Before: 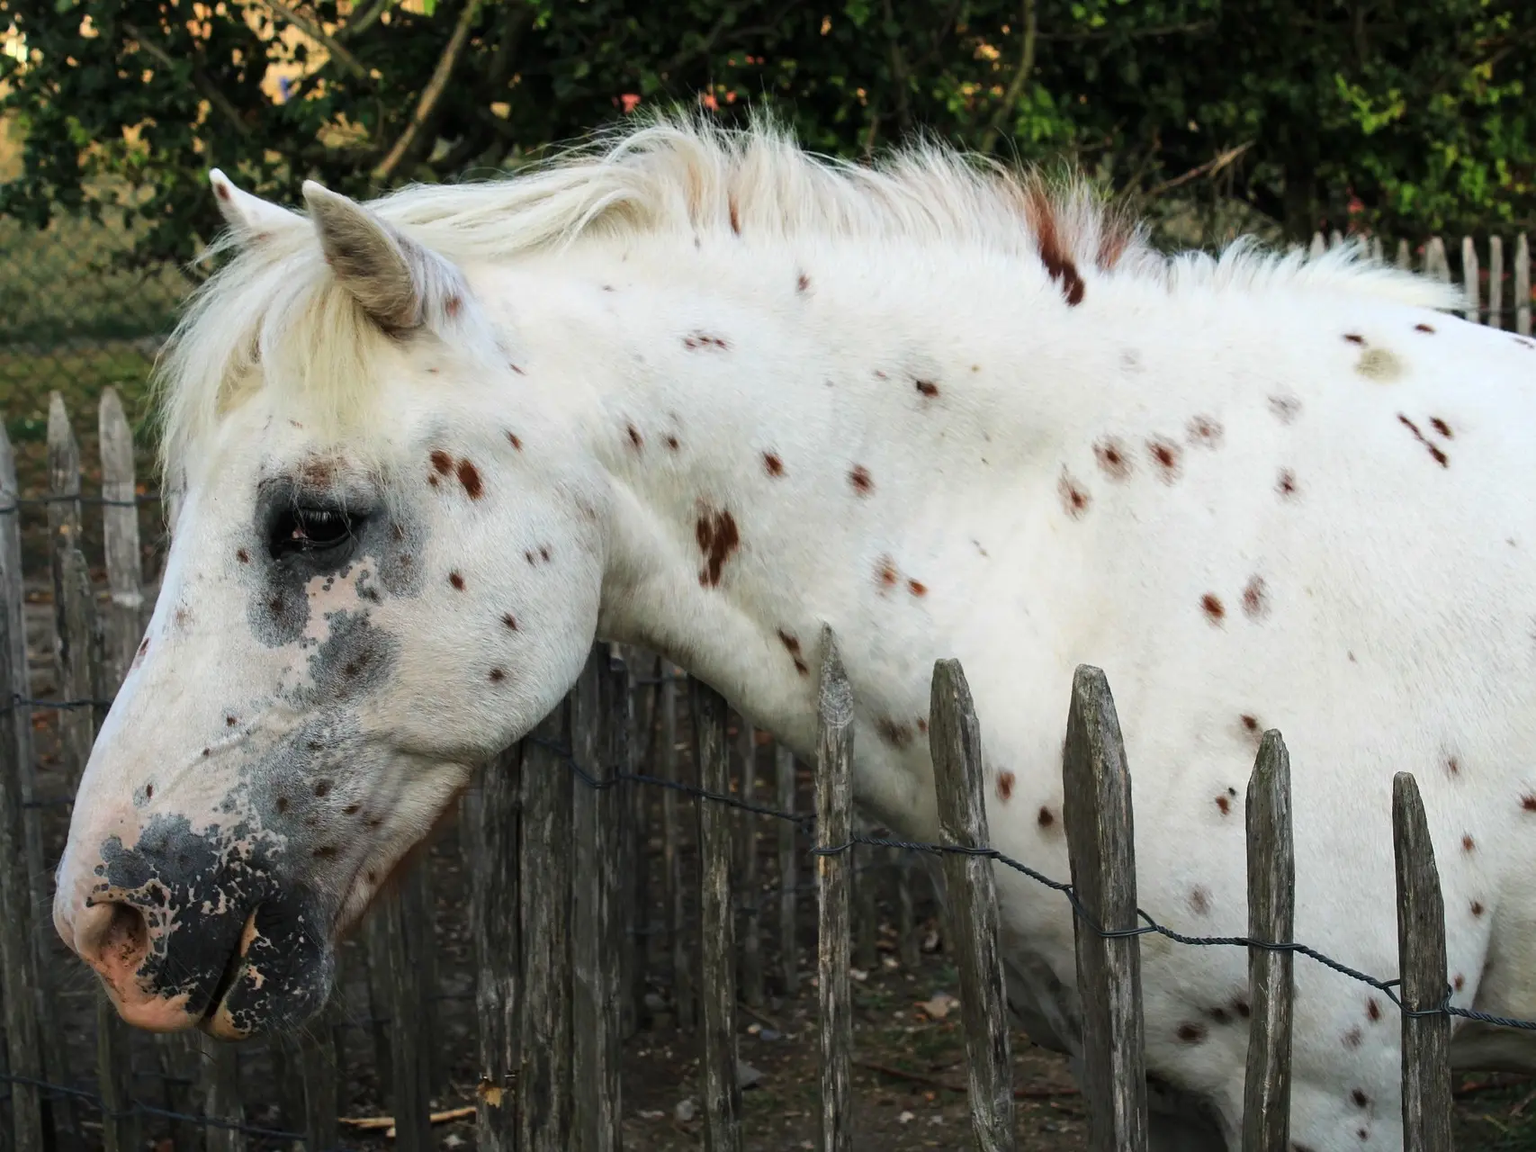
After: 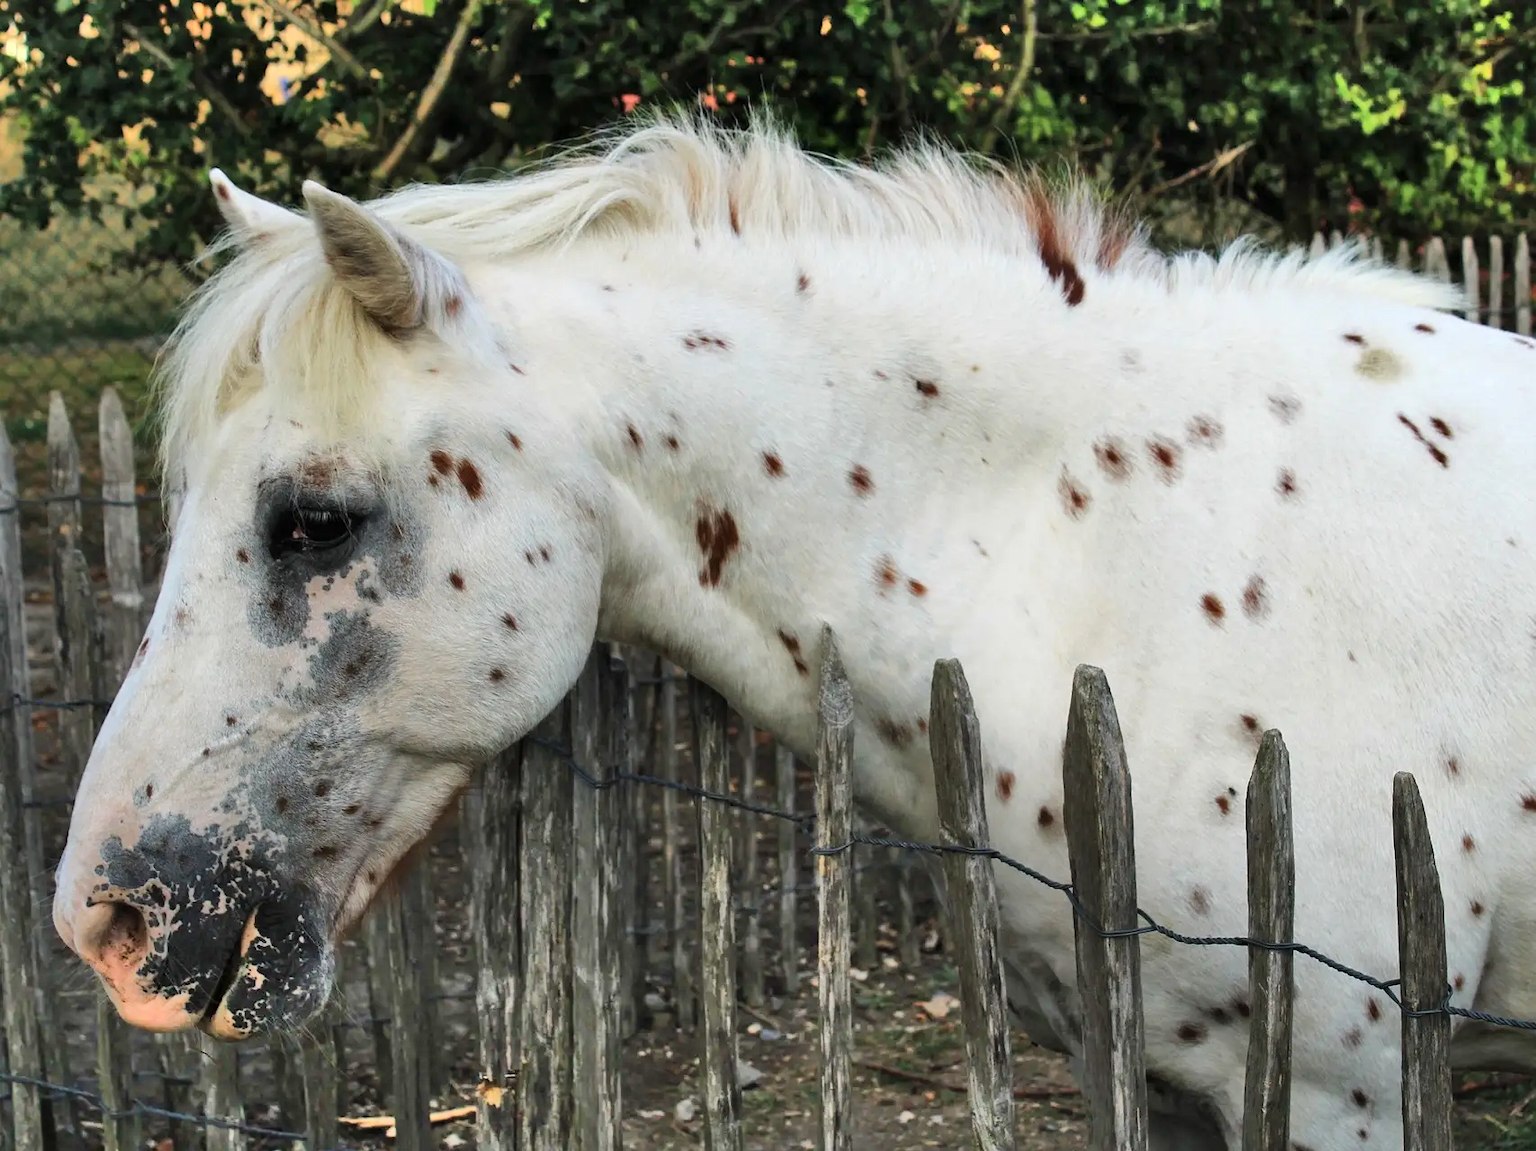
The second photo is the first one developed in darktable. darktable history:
shadows and highlights: shadows 75, highlights -25, soften with gaussian
